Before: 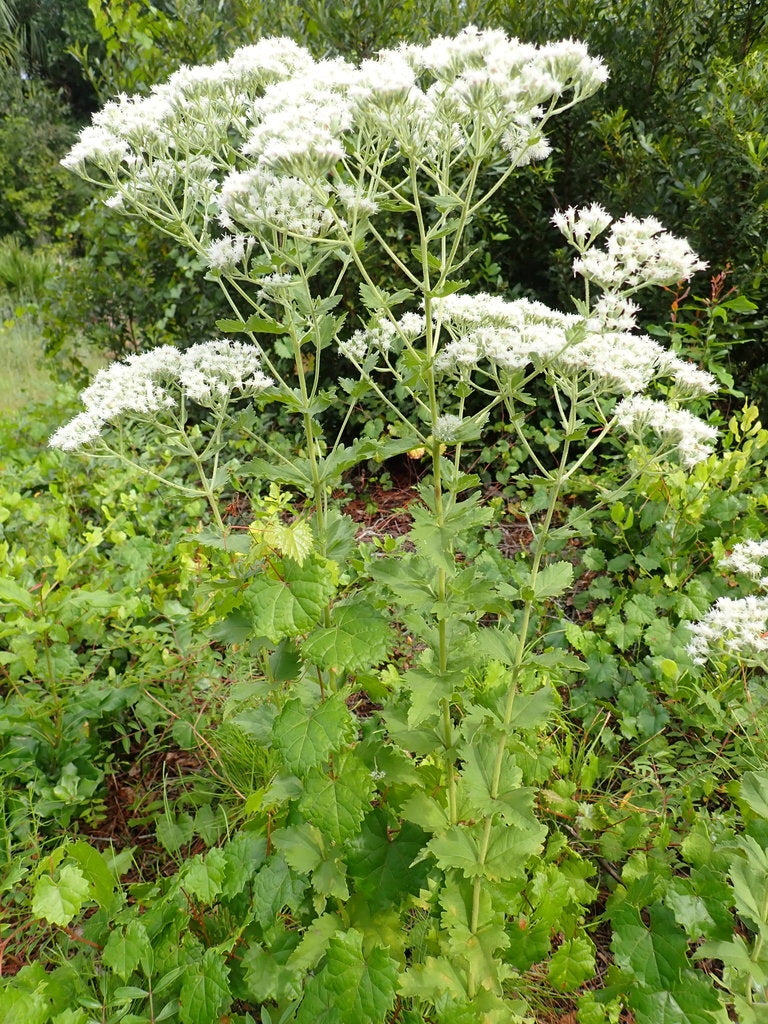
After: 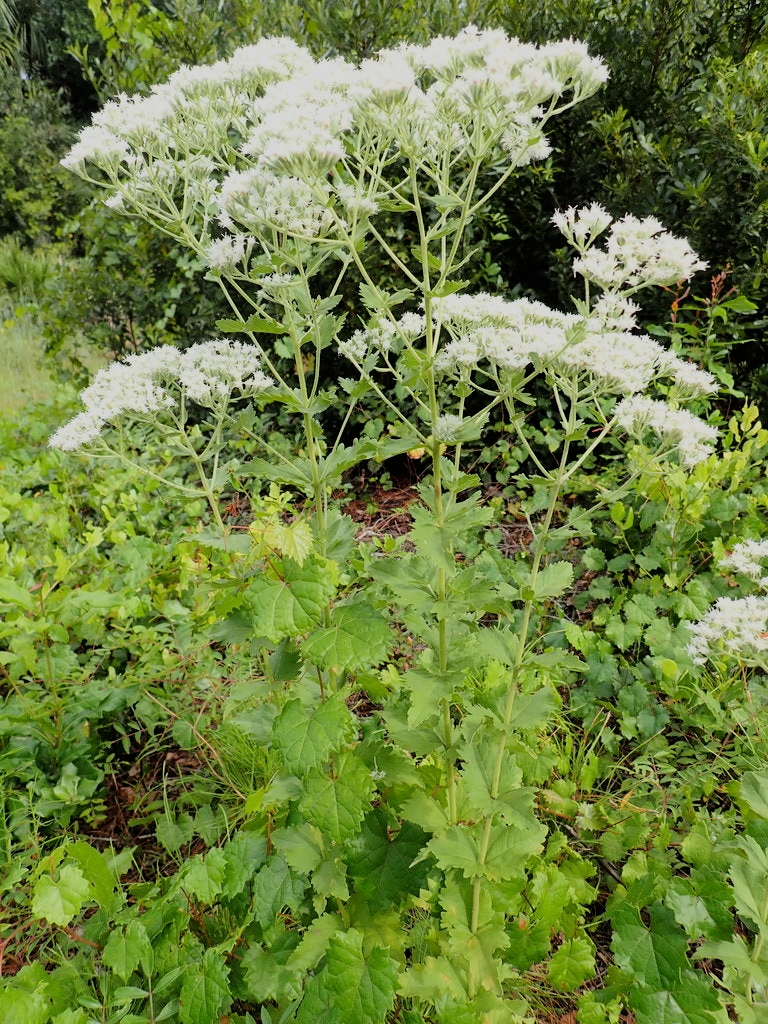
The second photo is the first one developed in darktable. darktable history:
filmic rgb: black relative exposure -7.65 EV, white relative exposure 4.56 EV, hardness 3.61, contrast 1.055, color science v6 (2022)
